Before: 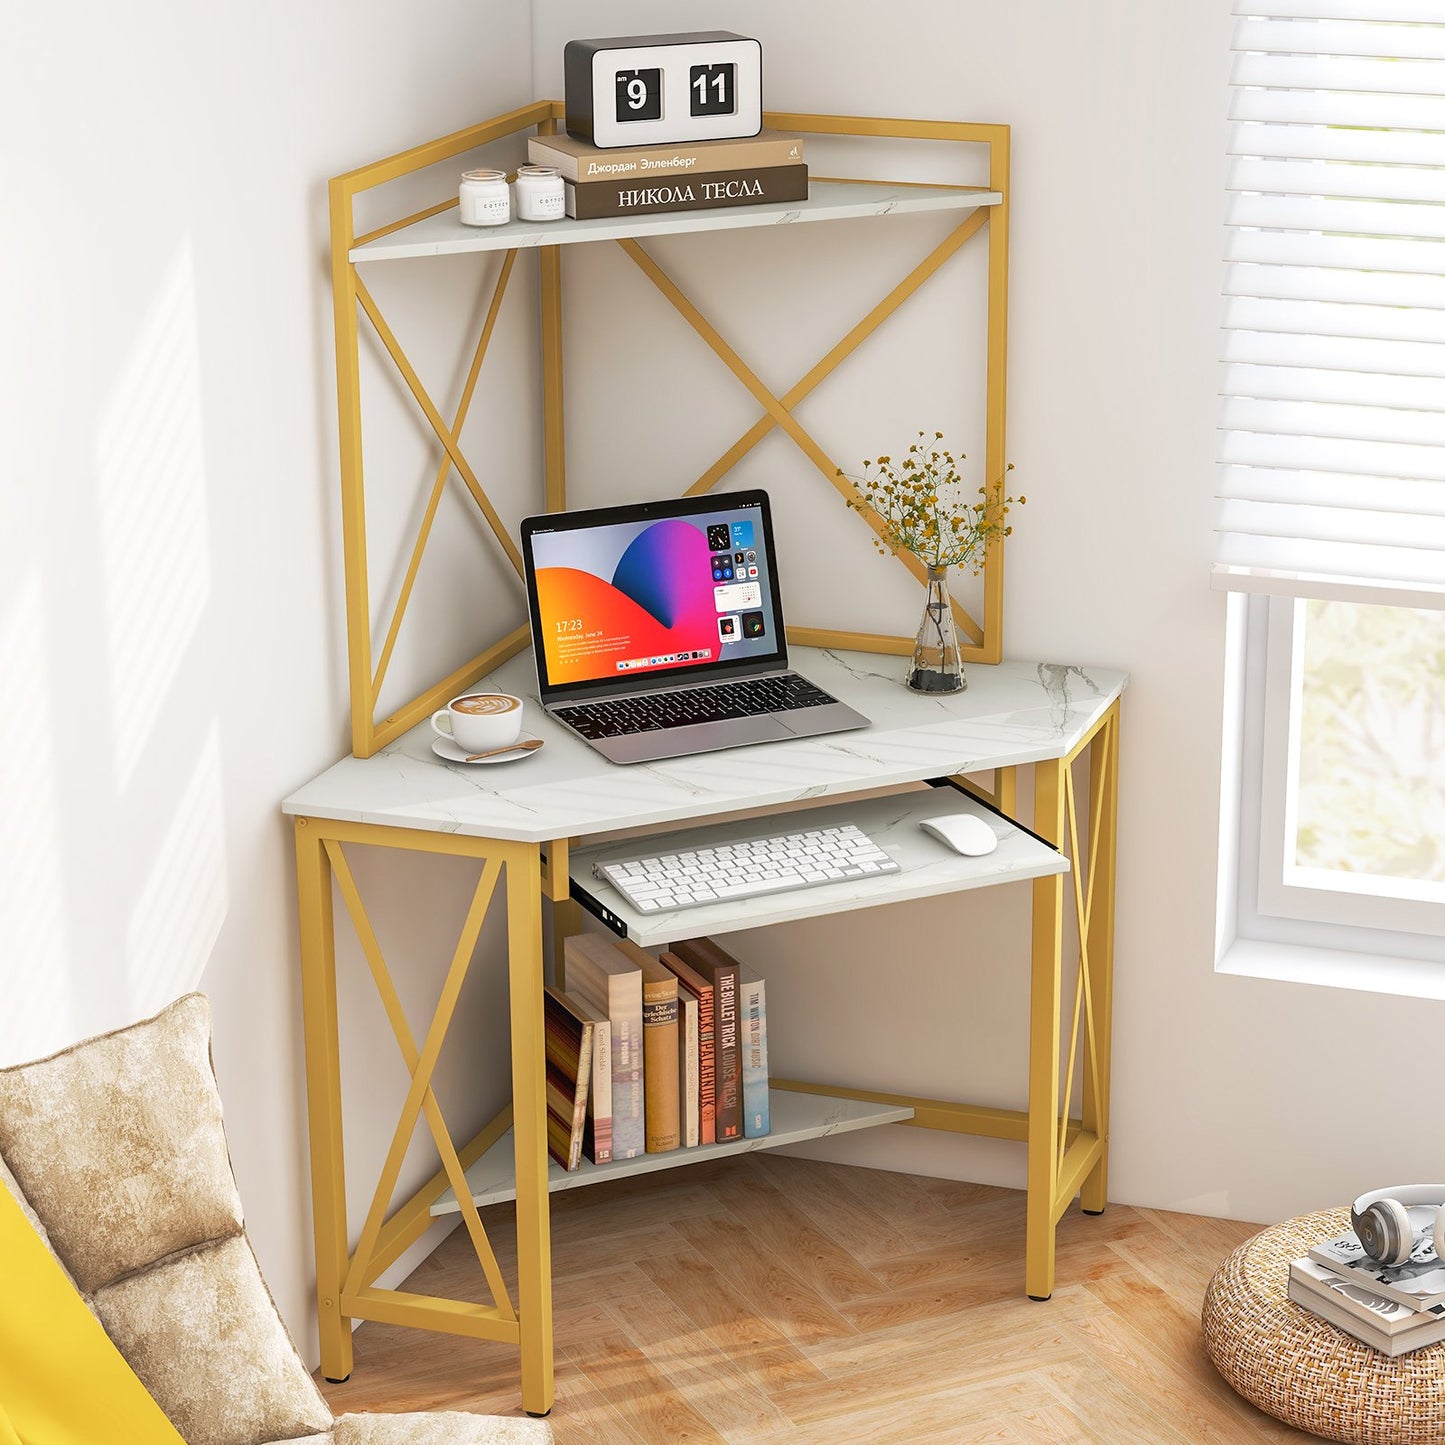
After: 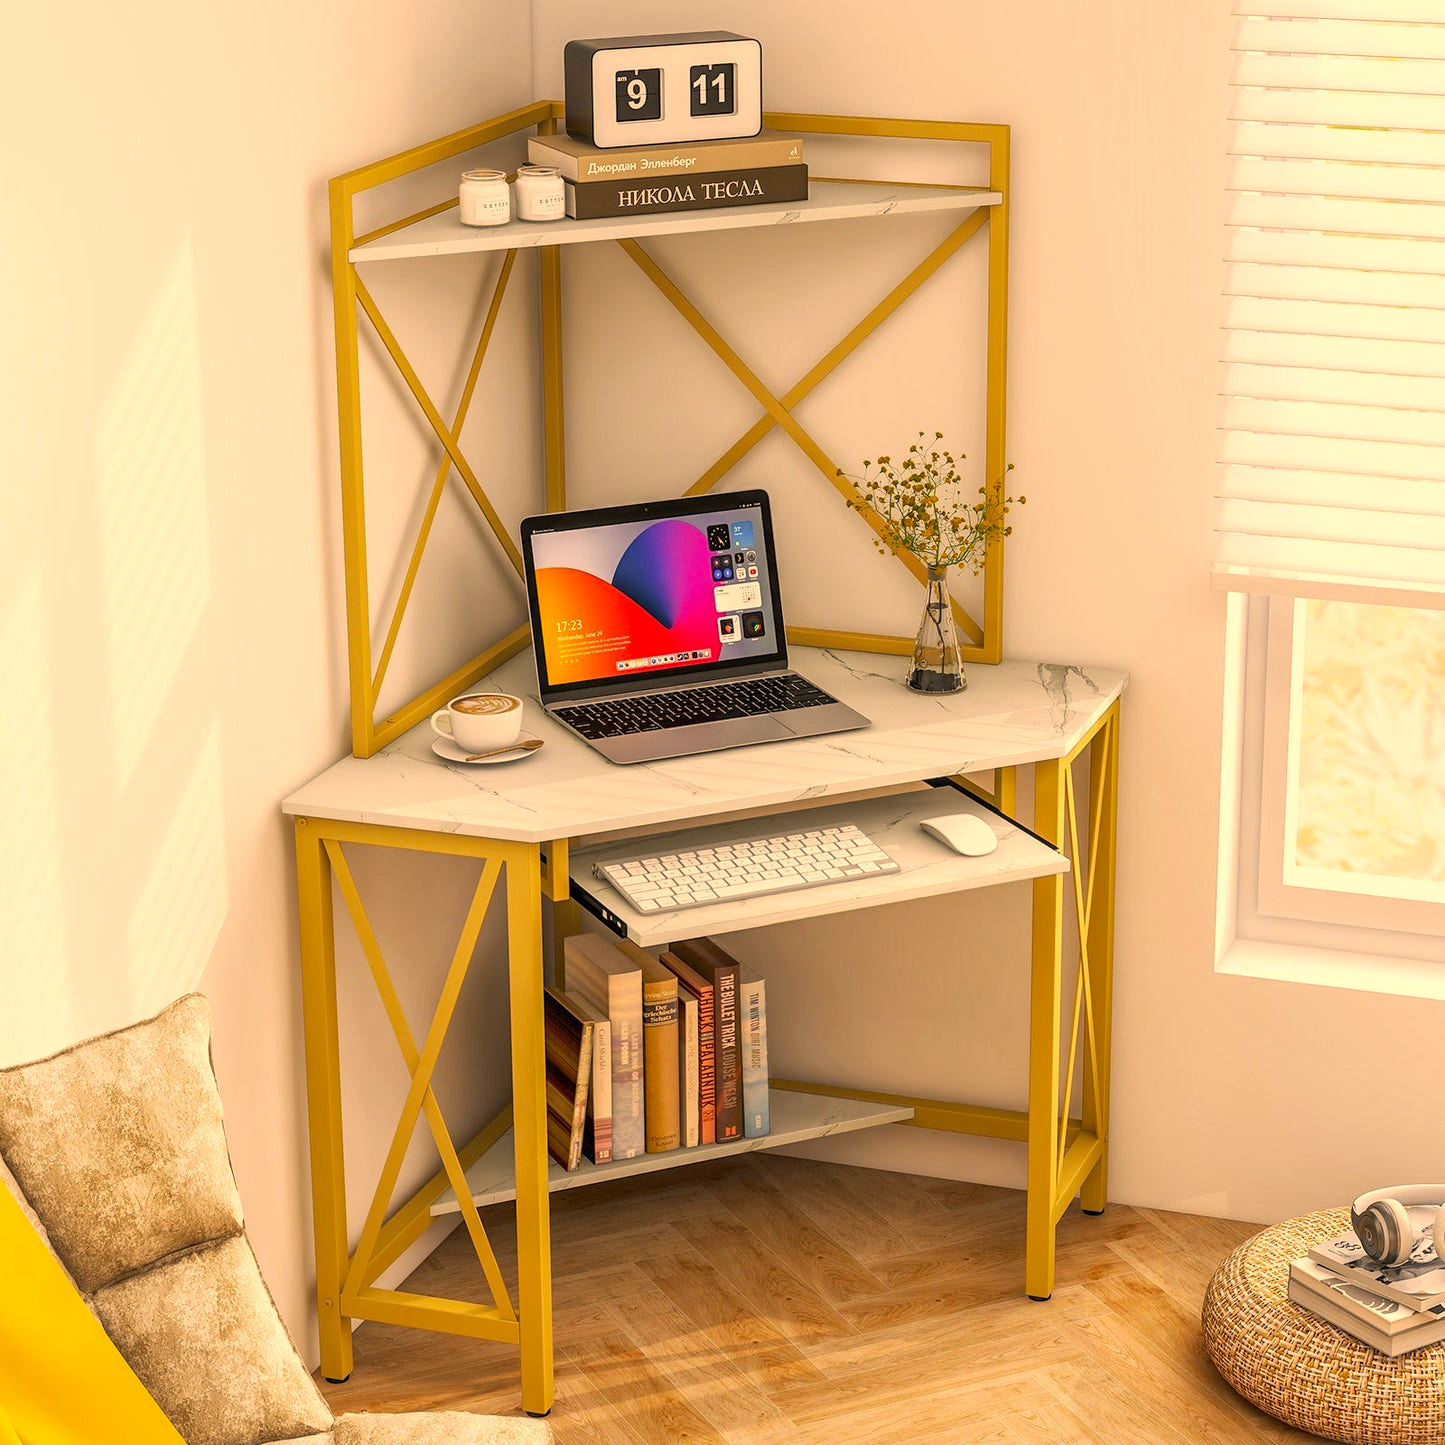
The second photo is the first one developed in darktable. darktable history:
local contrast: on, module defaults
color correction: highlights a* 15, highlights b* 31.55
